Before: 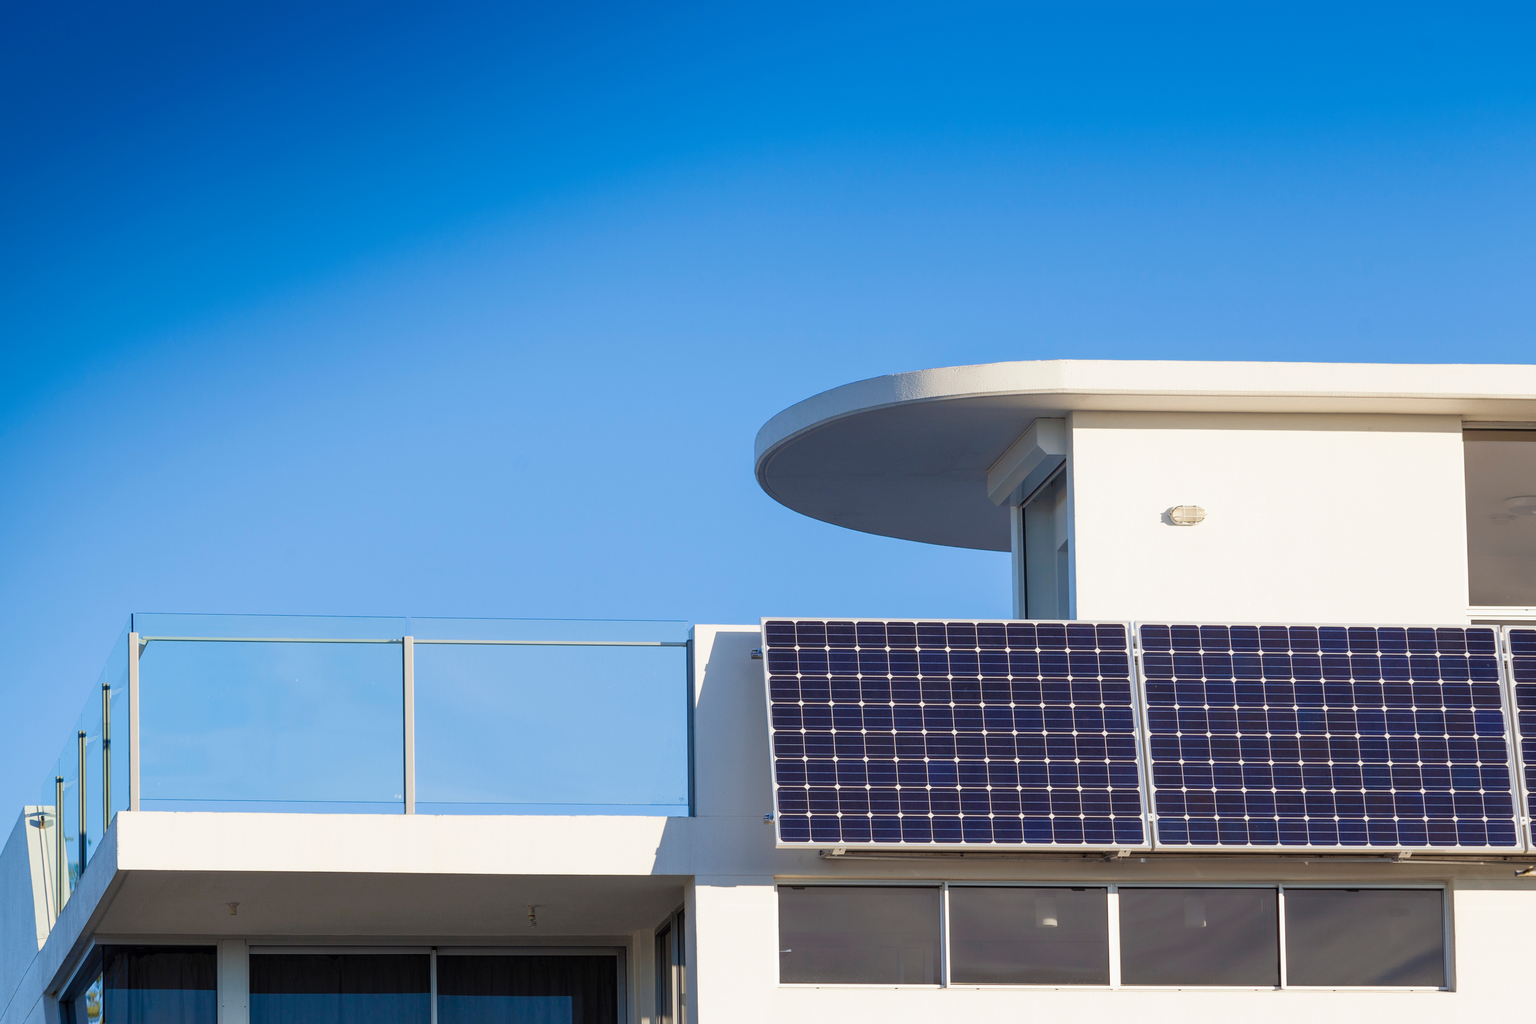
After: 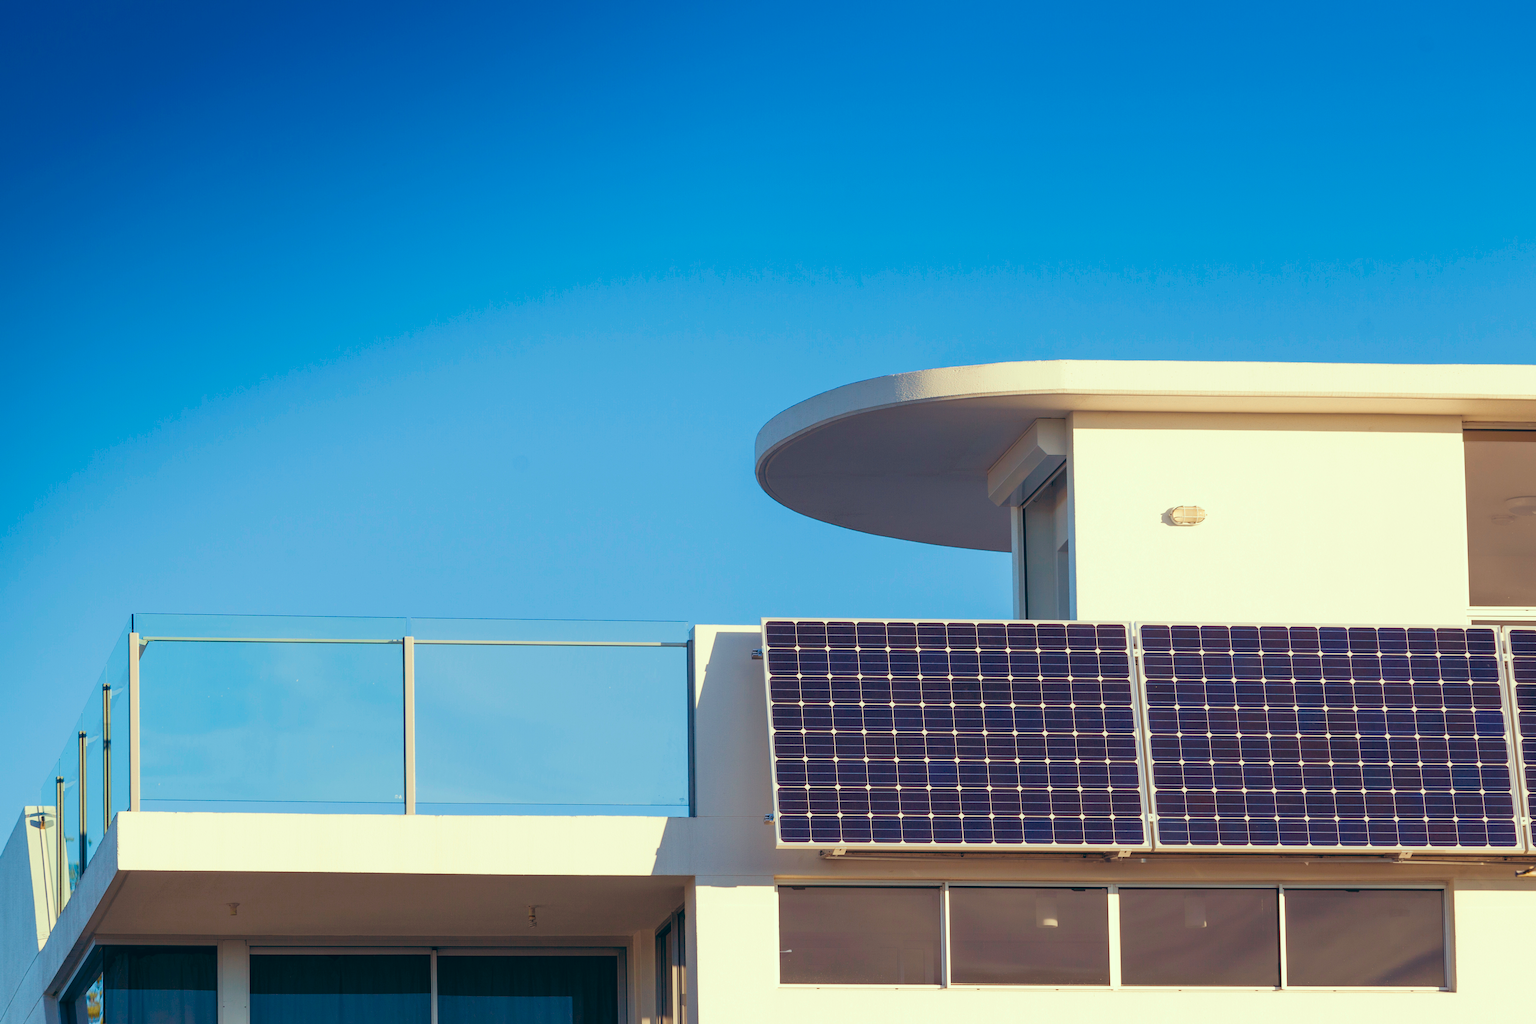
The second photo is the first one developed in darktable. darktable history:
color balance: lift [1.003, 0.993, 1.001, 1.007], gamma [1.018, 1.072, 0.959, 0.928], gain [0.974, 0.873, 1.031, 1.127]
color balance rgb: perceptual saturation grading › global saturation 20%, global vibrance 20%
white balance: red 1.138, green 0.996, blue 0.812
color calibration: illuminant as shot in camera, x 0.358, y 0.373, temperature 4628.91 K
